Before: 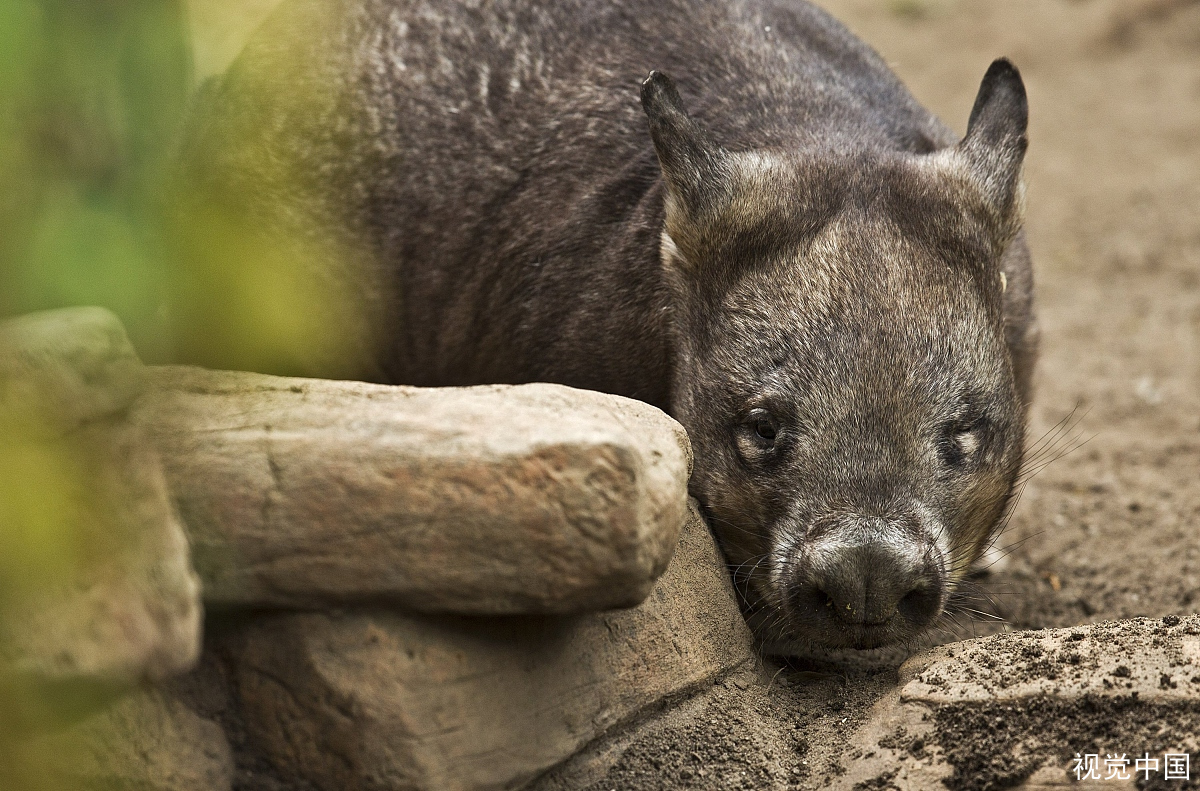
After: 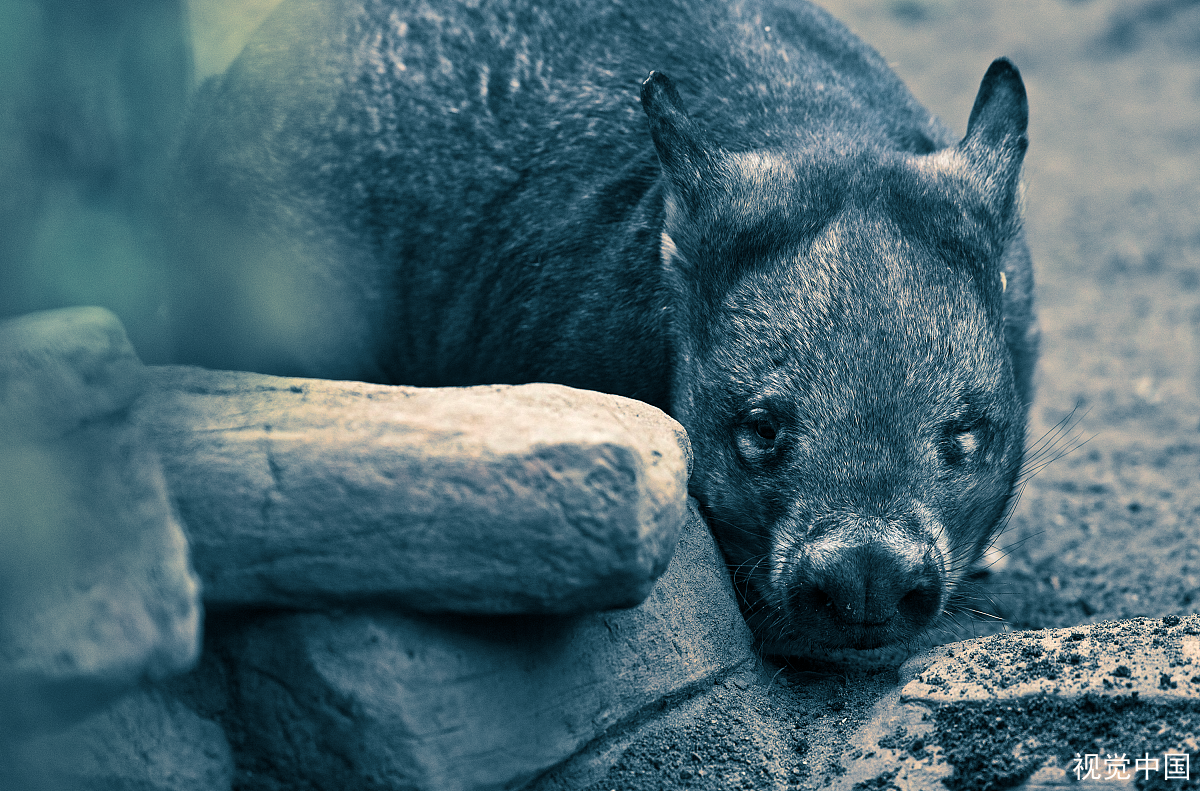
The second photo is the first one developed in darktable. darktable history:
split-toning: shadows › hue 212.4°, balance -70
rotate and perspective: crop left 0, crop top 0
